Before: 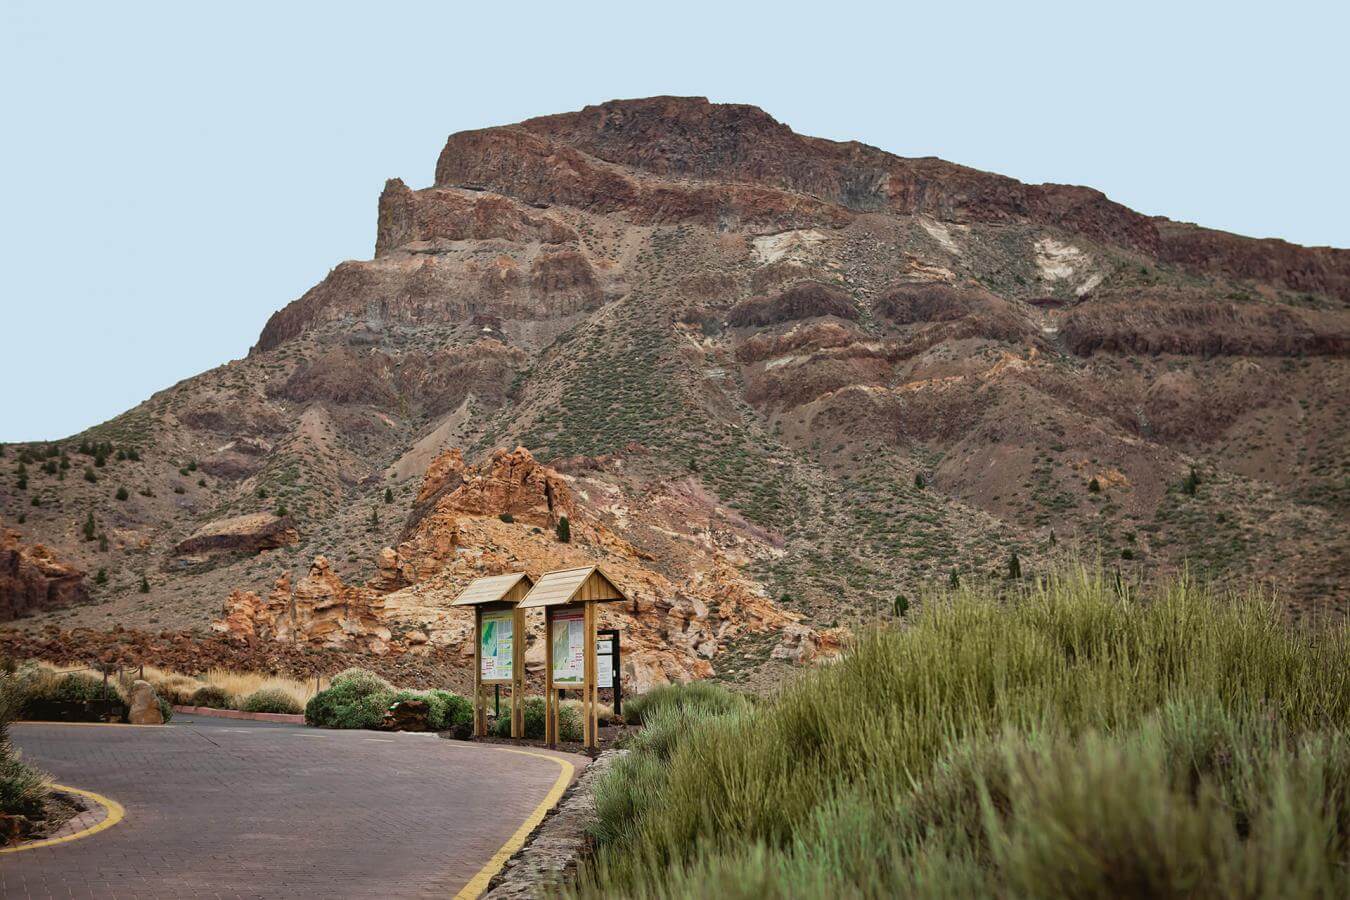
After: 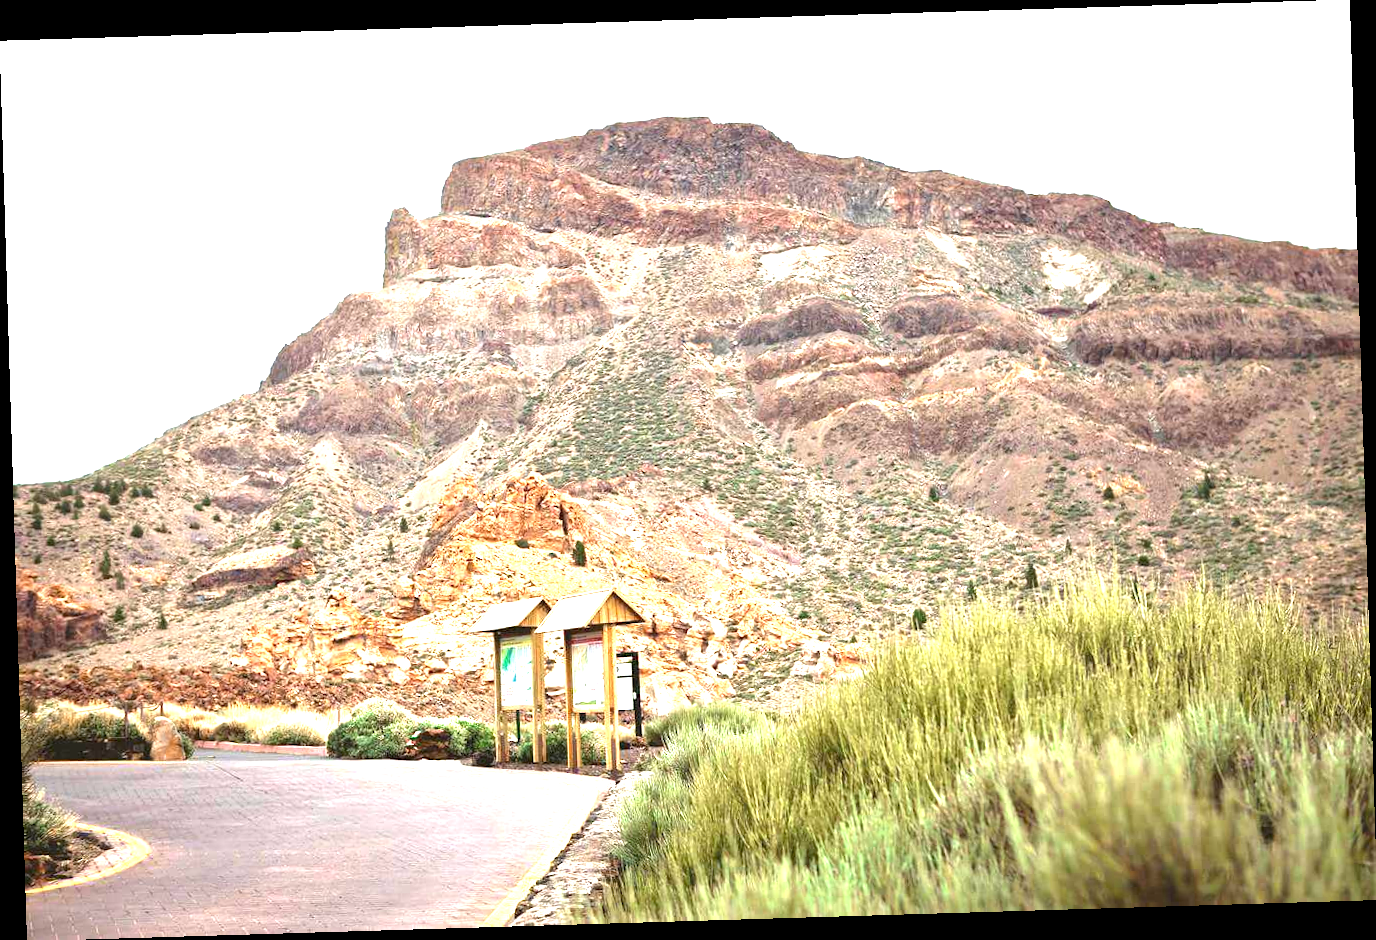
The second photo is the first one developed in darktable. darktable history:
rotate and perspective: rotation -1.75°, automatic cropping off
exposure: exposure 2.207 EV, compensate highlight preservation false
